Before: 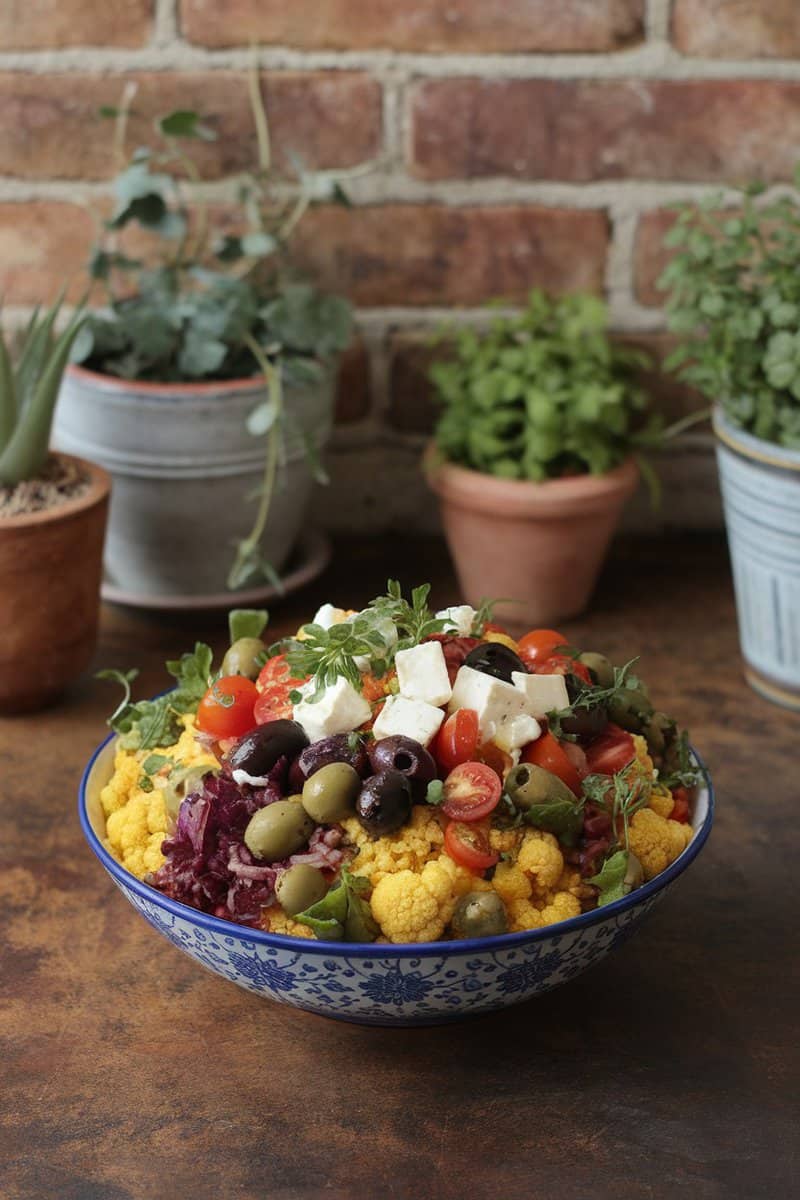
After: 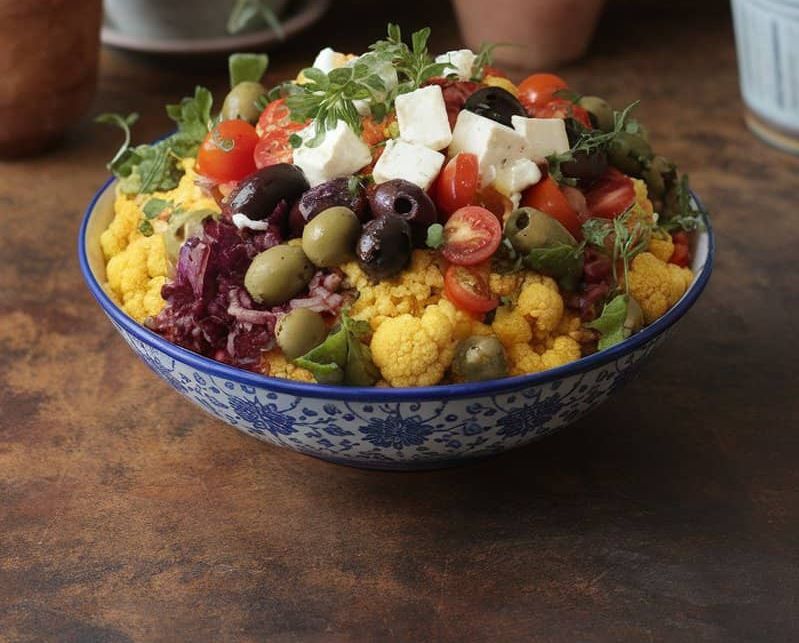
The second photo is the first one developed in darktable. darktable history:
crop and rotate: top 46.341%, right 0.039%
